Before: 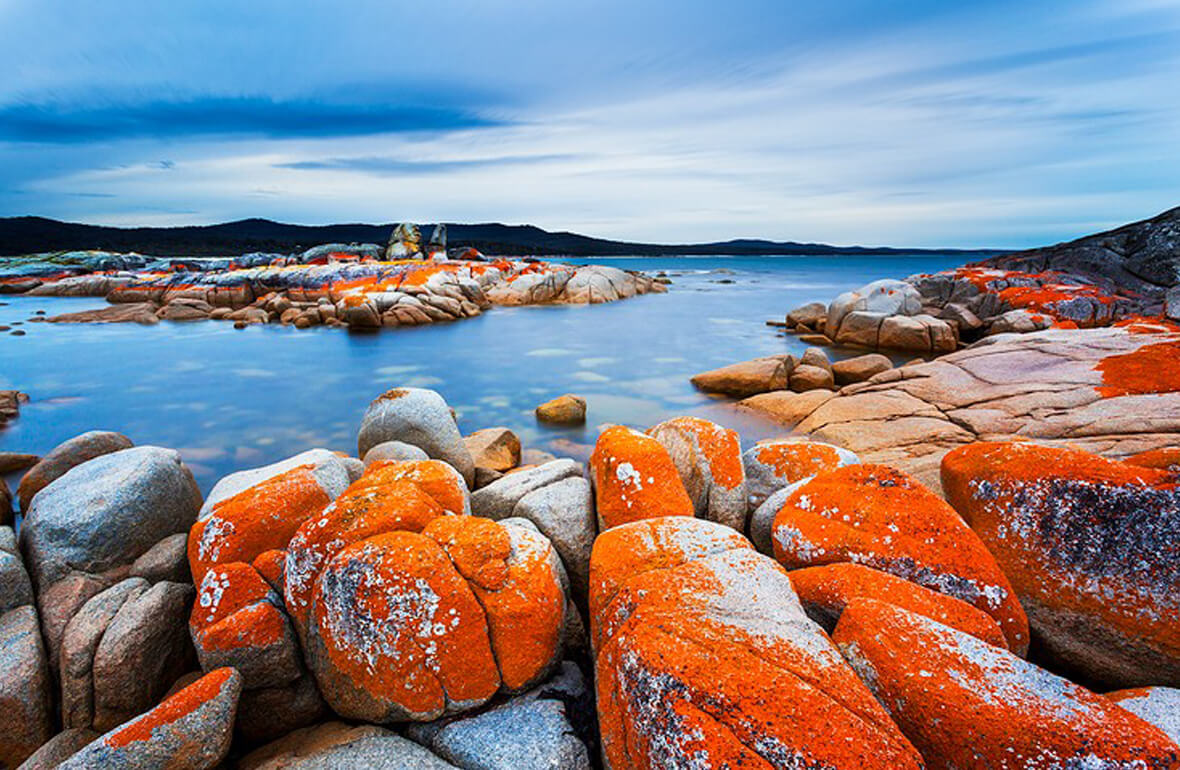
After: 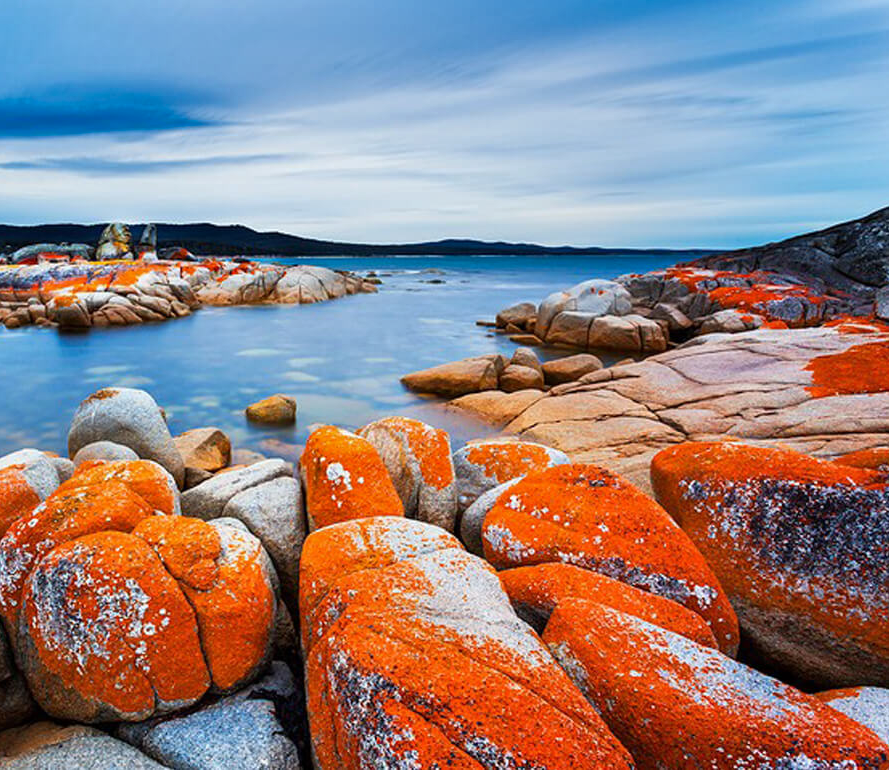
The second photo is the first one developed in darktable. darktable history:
crop and rotate: left 24.6%
shadows and highlights: shadows 25, highlights -48, soften with gaussian
